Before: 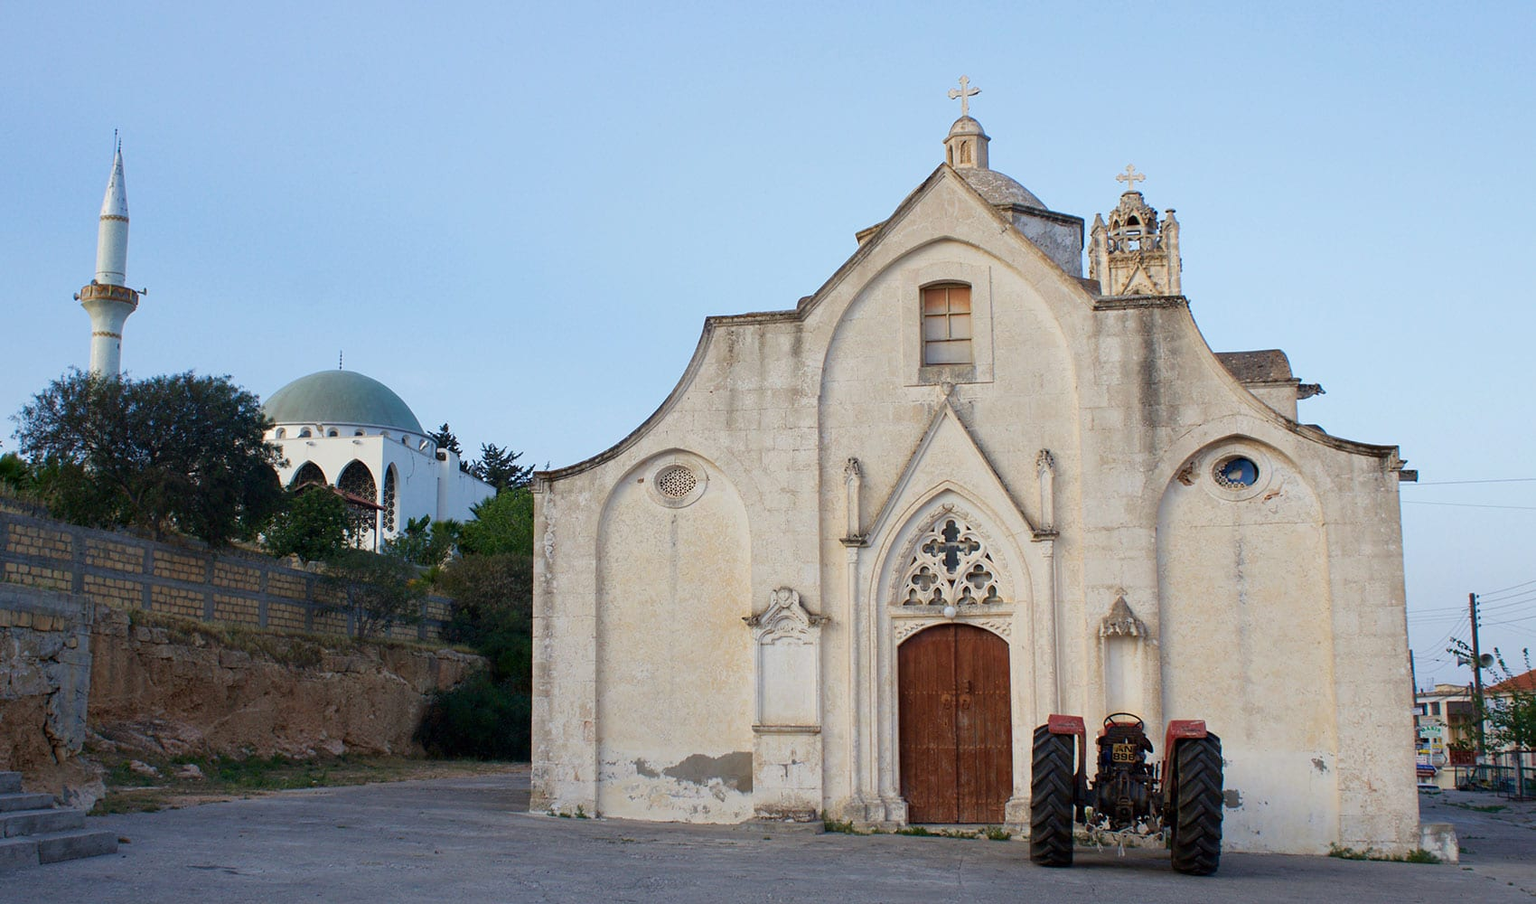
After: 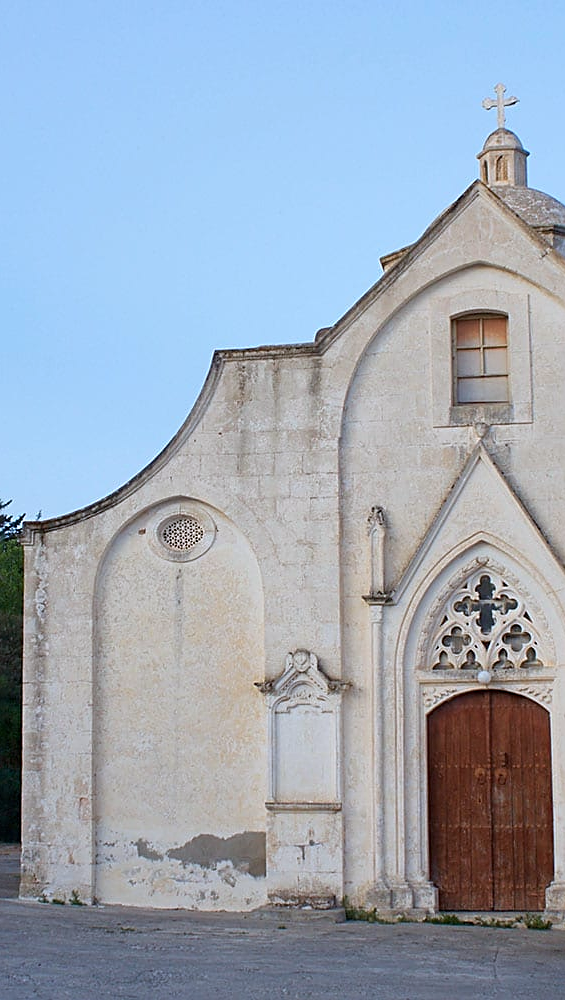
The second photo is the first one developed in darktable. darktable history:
sharpen: on, module defaults
color correction: highlights a* -0.772, highlights b* -8.92
crop: left 33.36%, right 33.36%
